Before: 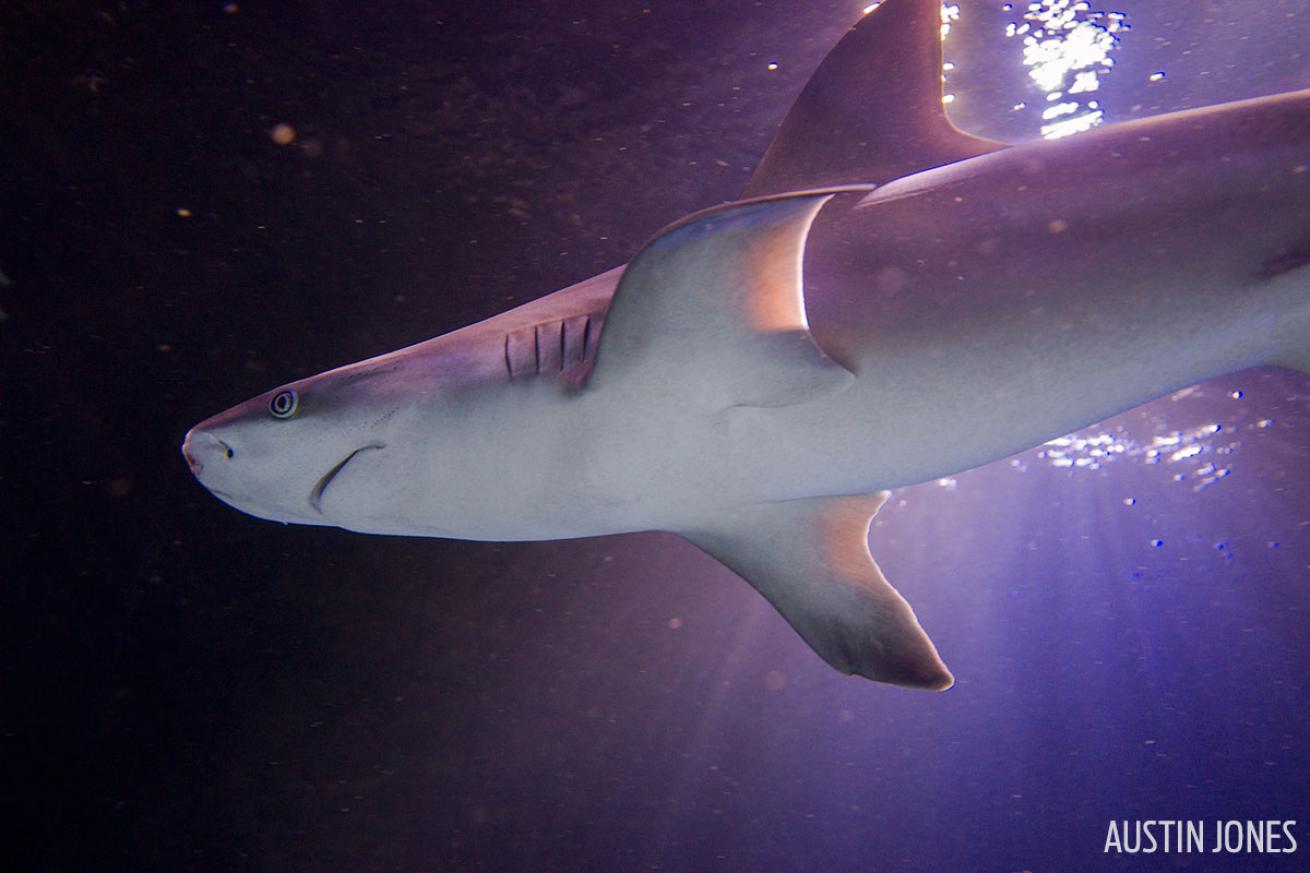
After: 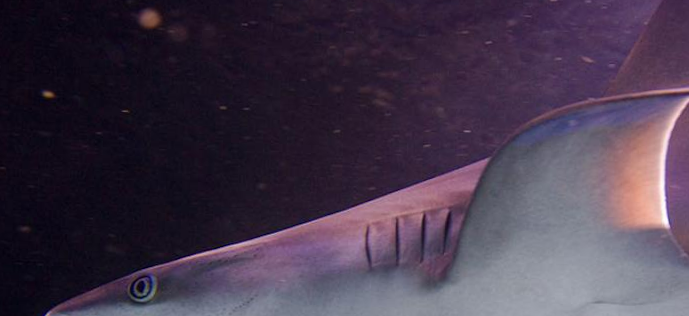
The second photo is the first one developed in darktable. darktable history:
crop: left 10.121%, top 10.631%, right 36.218%, bottom 51.526%
rotate and perspective: rotation 1.57°, crop left 0.018, crop right 0.982, crop top 0.039, crop bottom 0.961
